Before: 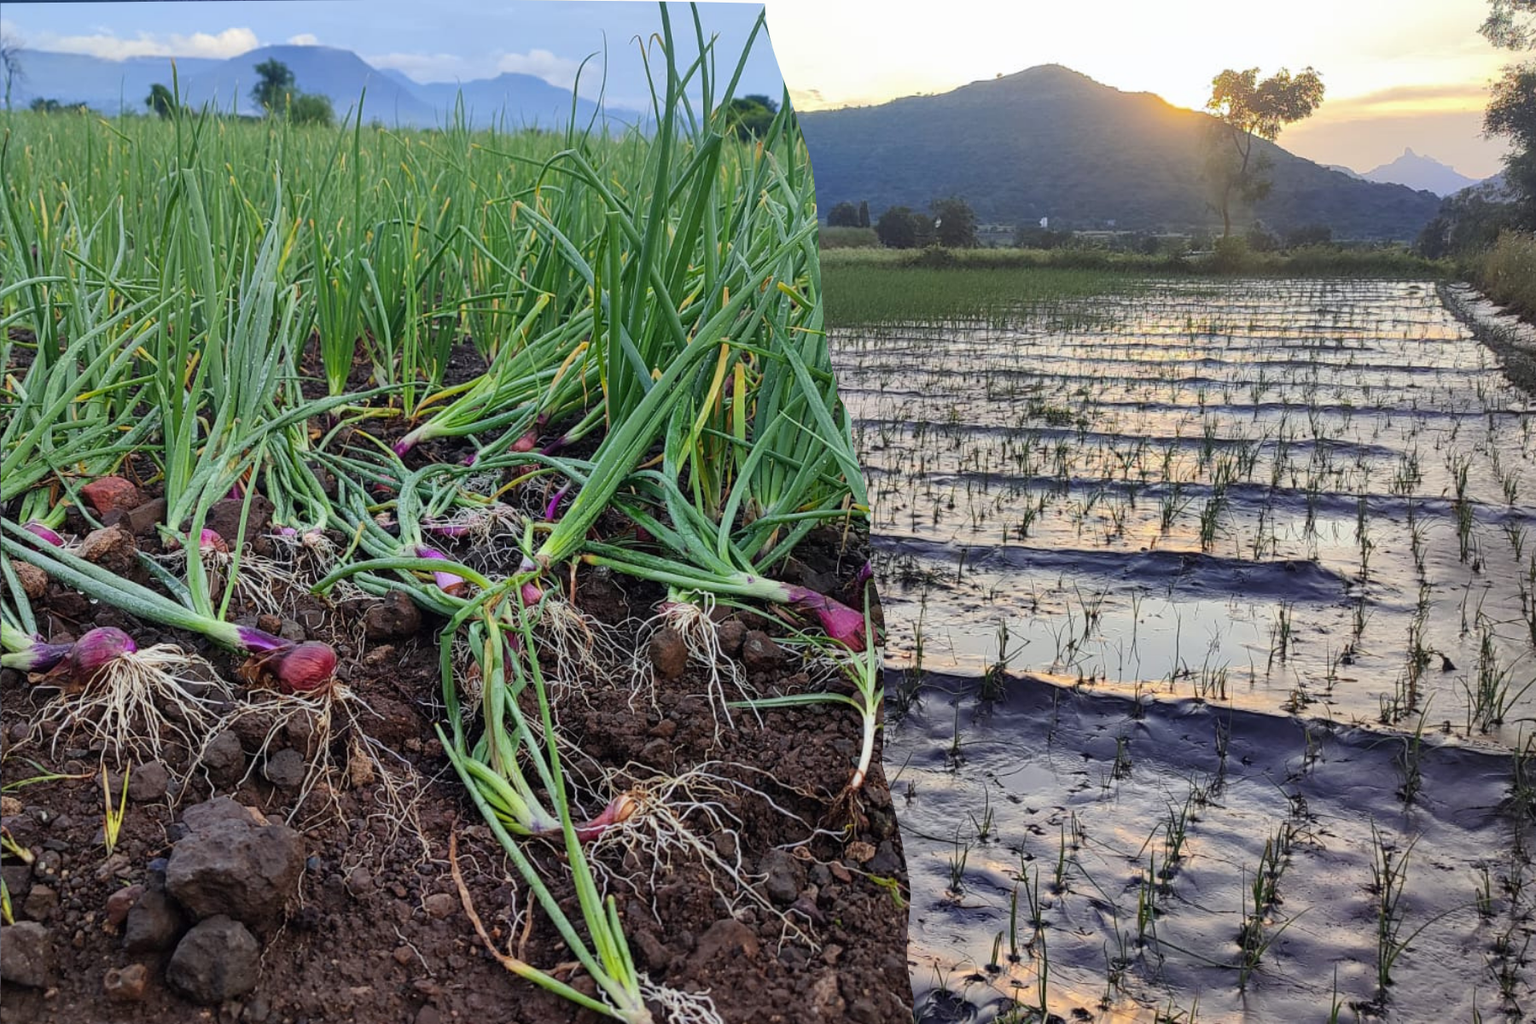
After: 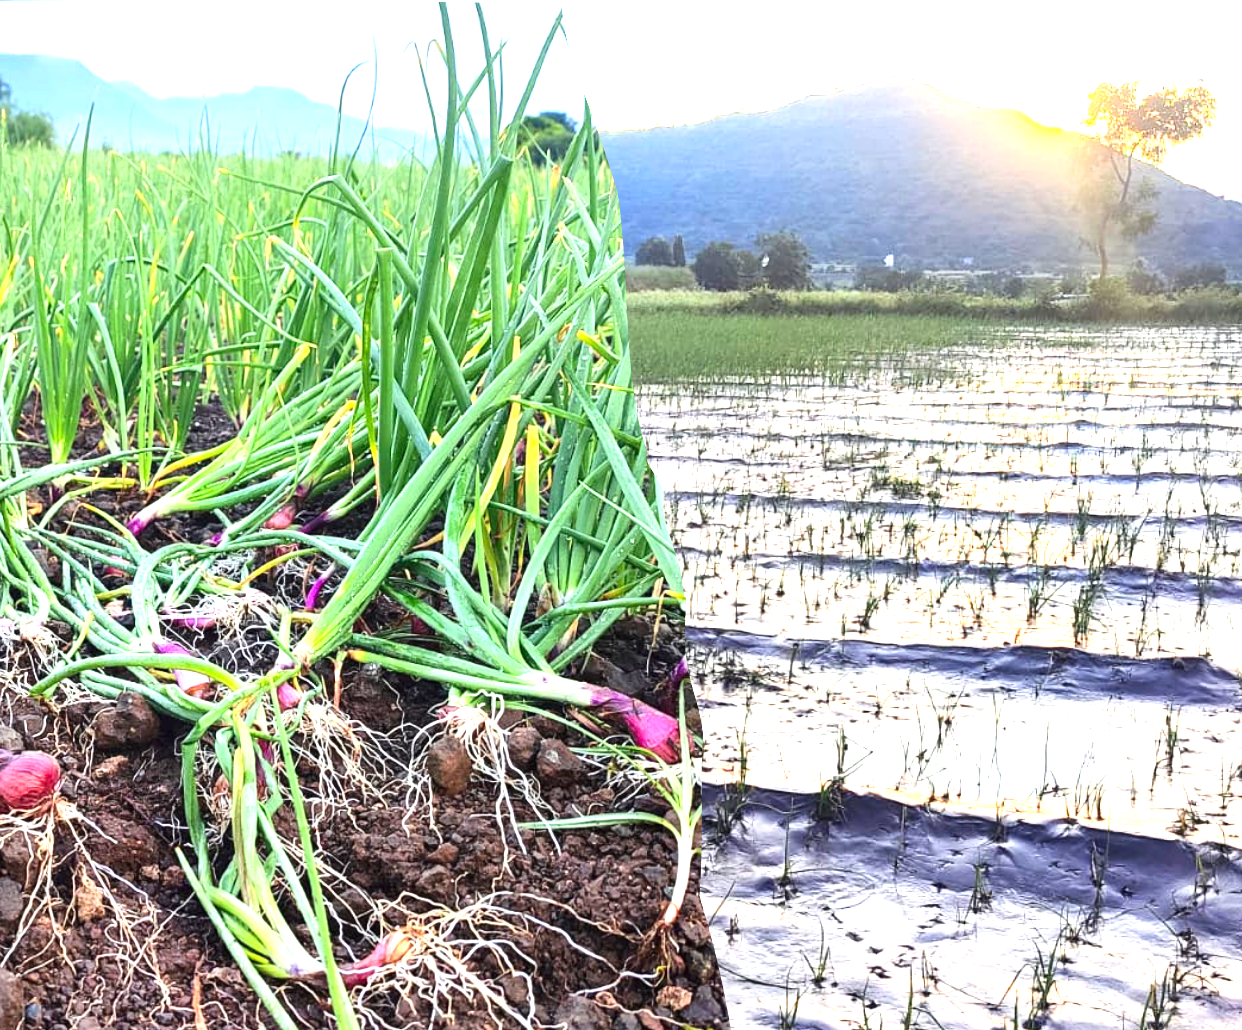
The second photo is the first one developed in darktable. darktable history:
contrast brightness saturation: contrast 0.147, brightness -0.006, saturation 0.097
crop: left 18.59%, right 12.381%, bottom 14.141%
exposure: black level correction 0, exposure 1.752 EV, compensate highlight preservation false
